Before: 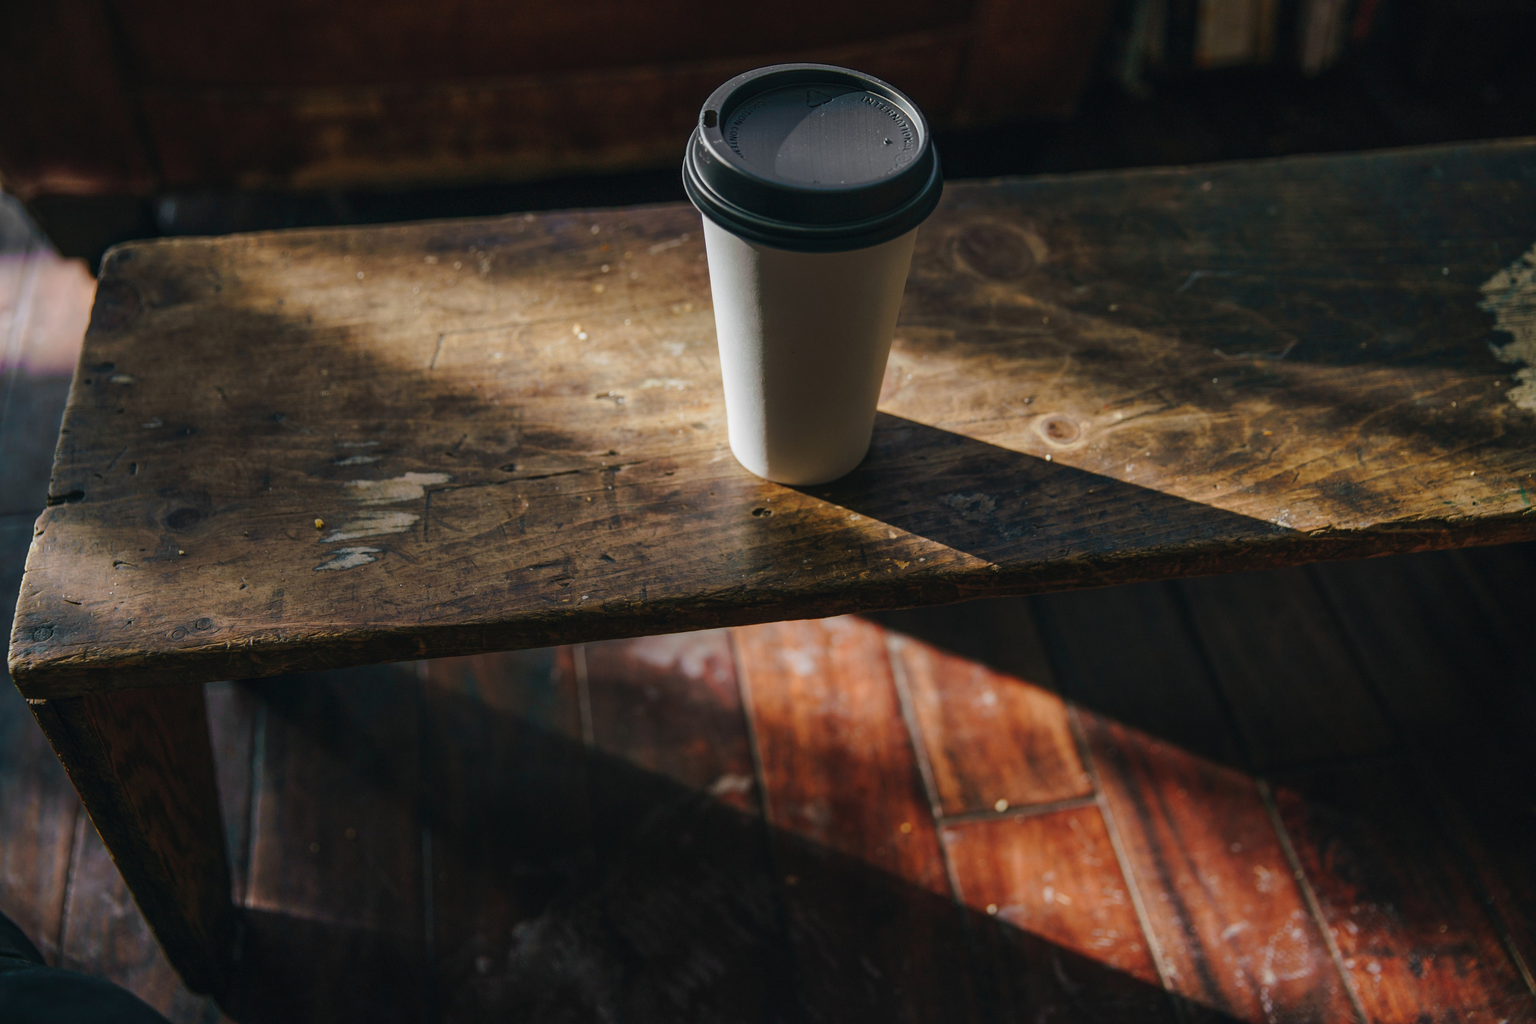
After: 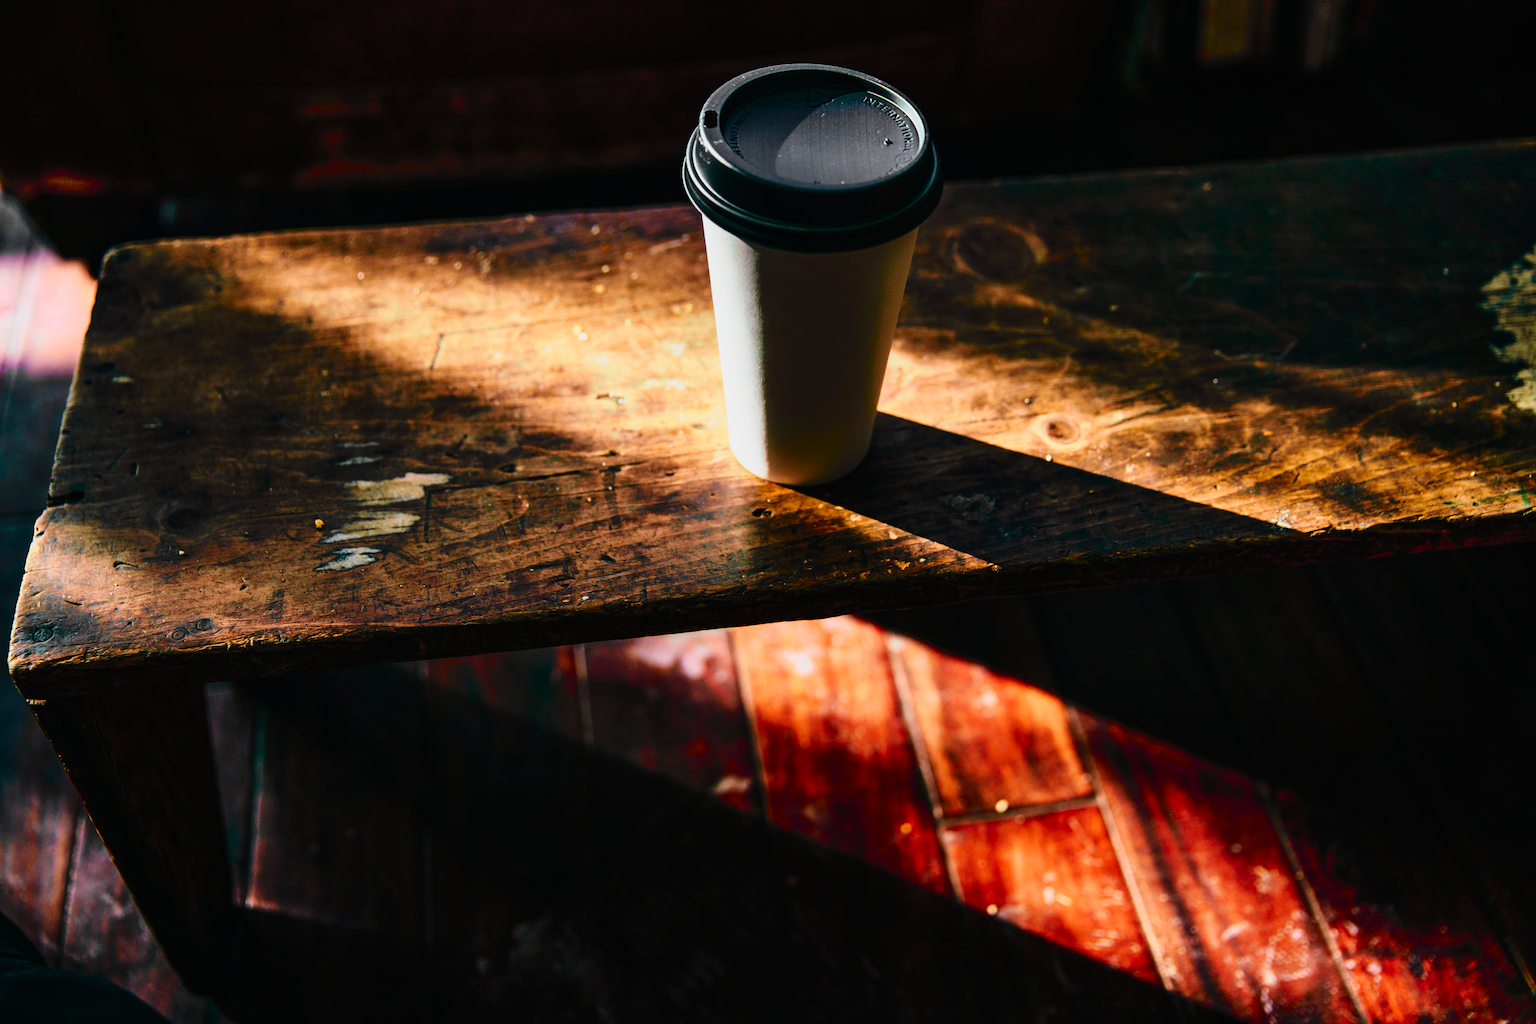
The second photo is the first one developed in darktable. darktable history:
contrast brightness saturation: contrast 0.03, brightness 0.06, saturation 0.13
shadows and highlights: shadows 20.55, highlights -20.99, soften with gaussian
tone curve: curves: ch0 [(0, 0) (0.046, 0.031) (0.163, 0.114) (0.391, 0.432) (0.488, 0.561) (0.695, 0.839) (0.785, 0.904) (1, 0.965)]; ch1 [(0, 0) (0.248, 0.252) (0.427, 0.412) (0.482, 0.462) (0.499, 0.499) (0.518, 0.518) (0.535, 0.577) (0.585, 0.623) (0.679, 0.743) (0.788, 0.809) (1, 1)]; ch2 [(0, 0) (0.313, 0.262) (0.427, 0.417) (0.473, 0.47) (0.503, 0.503) (0.523, 0.515) (0.557, 0.596) (0.598, 0.646) (0.708, 0.771) (1, 1)], color space Lab, independent channels, preserve colors none
sigmoid: contrast 1.7, skew 0.1, preserve hue 0%, red attenuation 0.1, red rotation 0.035, green attenuation 0.1, green rotation -0.017, blue attenuation 0.15, blue rotation -0.052, base primaries Rec2020
